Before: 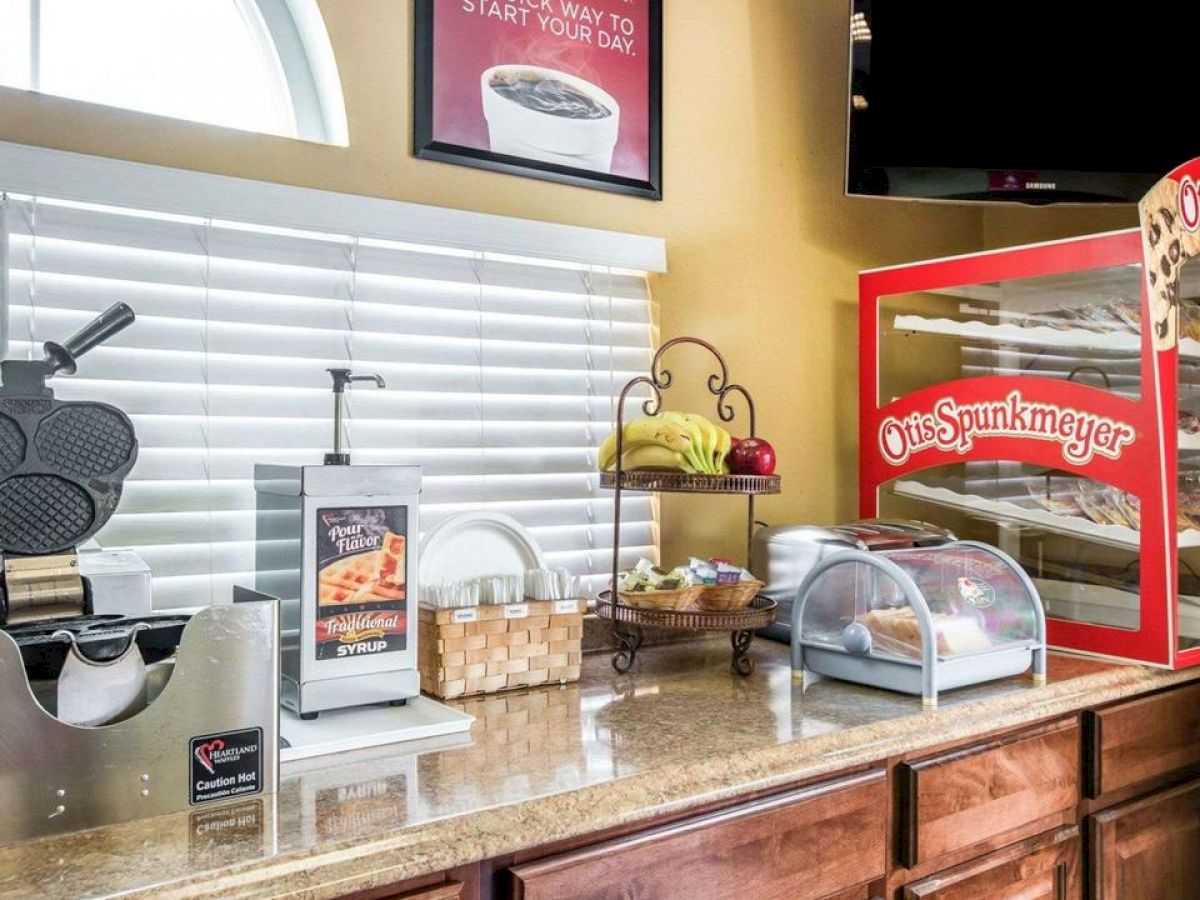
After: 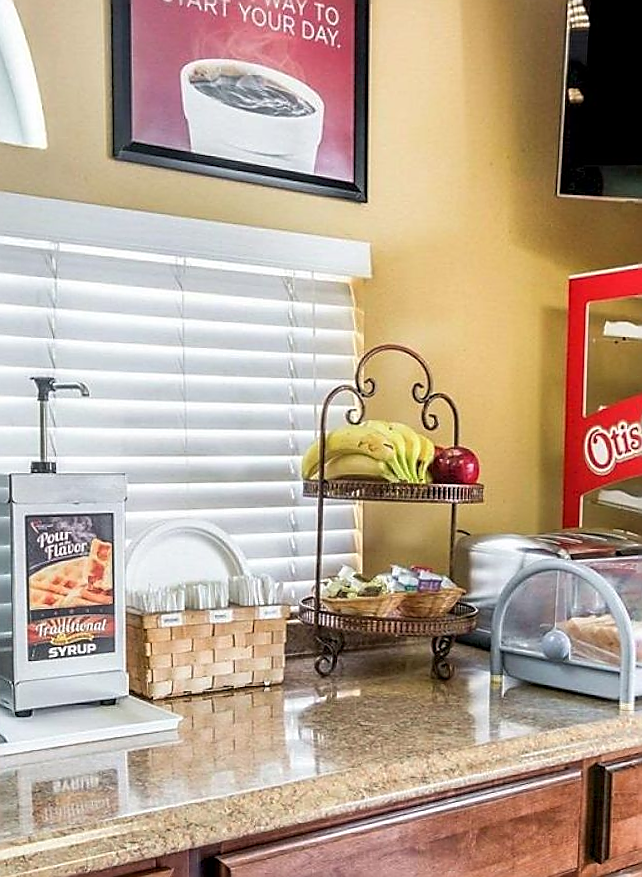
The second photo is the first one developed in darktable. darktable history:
white balance: emerald 1
crop and rotate: left 22.516%, right 21.234%
rotate and perspective: rotation 0.074°, lens shift (vertical) 0.096, lens shift (horizontal) -0.041, crop left 0.043, crop right 0.952, crop top 0.024, crop bottom 0.979
sharpen: radius 1.4, amount 1.25, threshold 0.7
